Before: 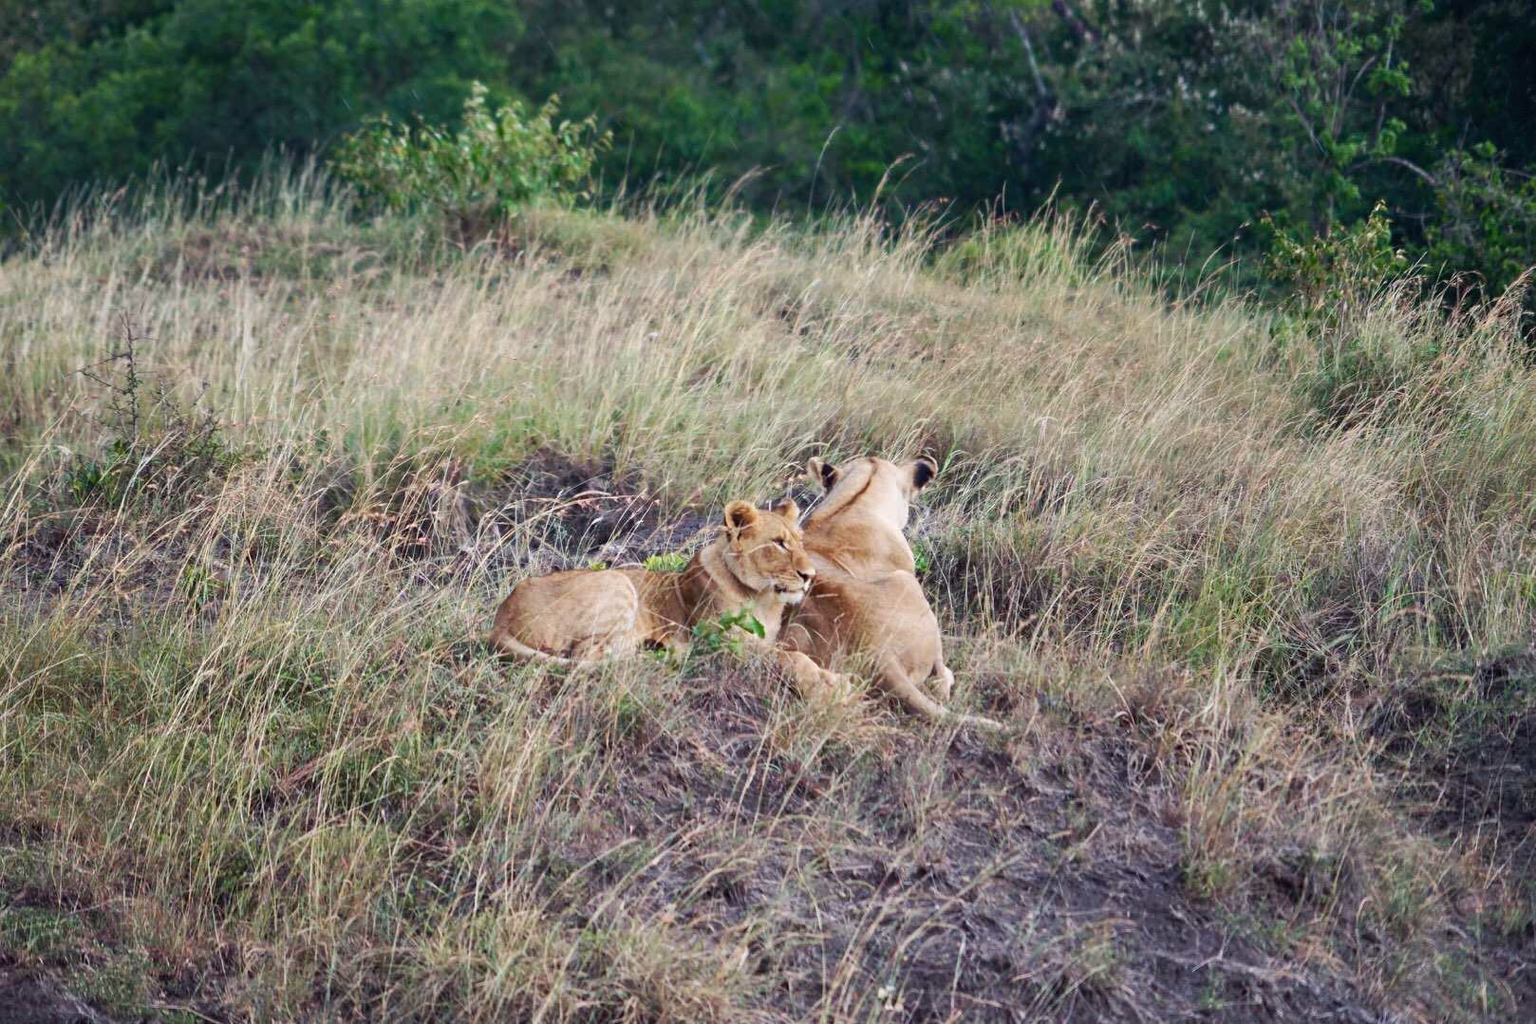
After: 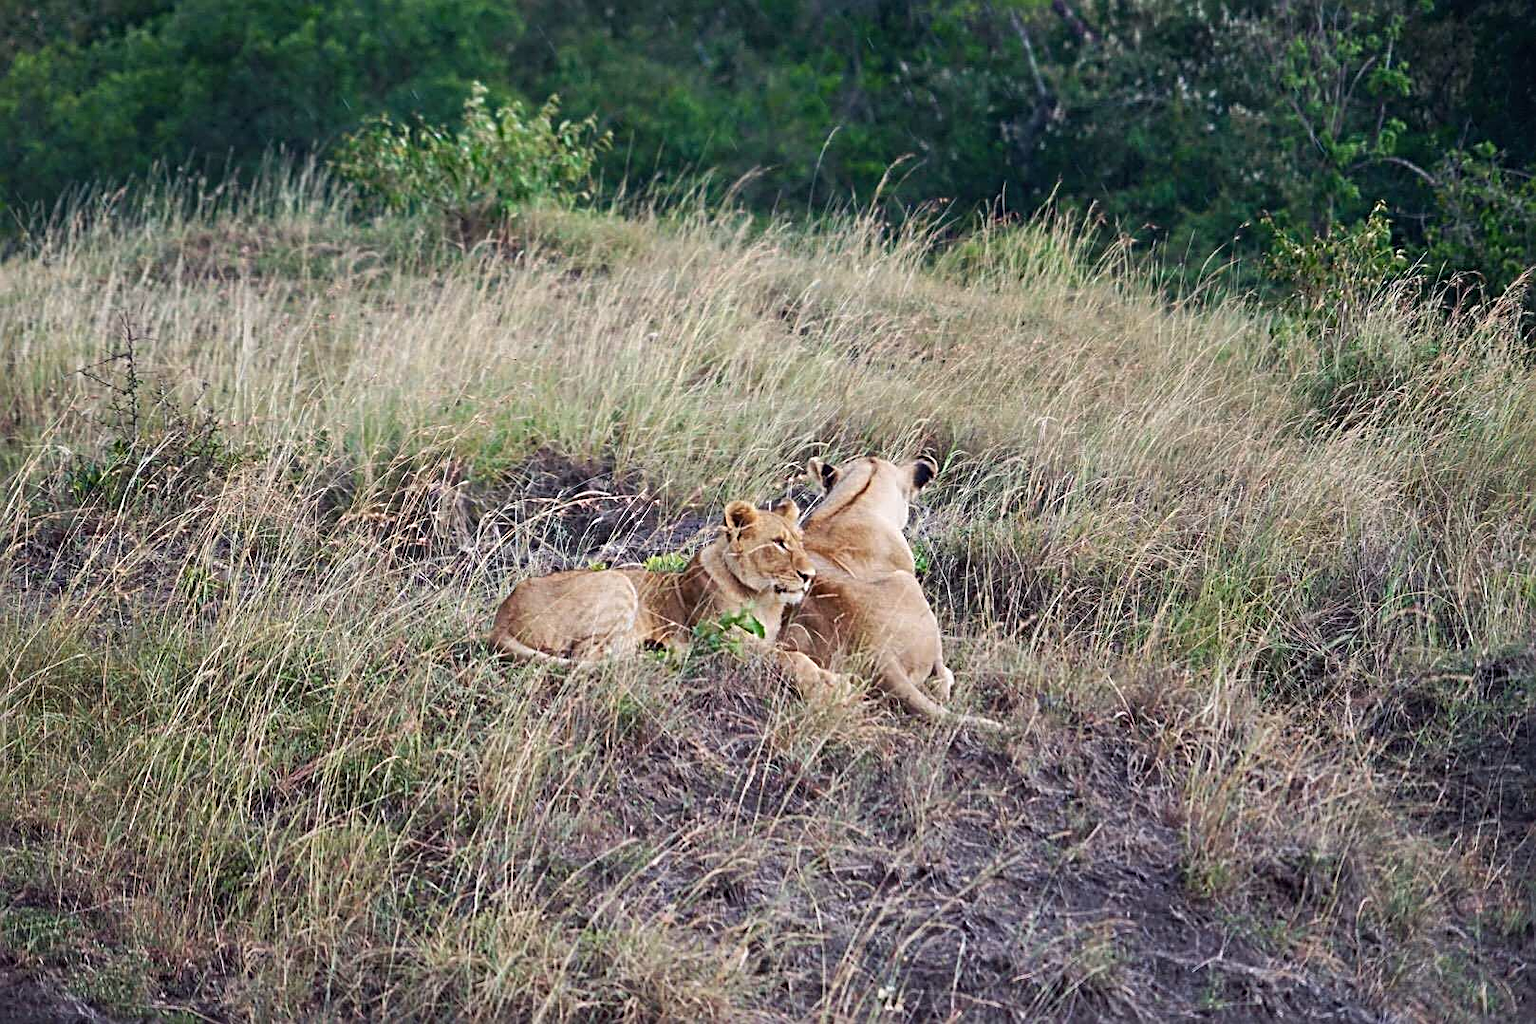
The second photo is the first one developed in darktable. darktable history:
sharpen: radius 2.538, amount 0.644
